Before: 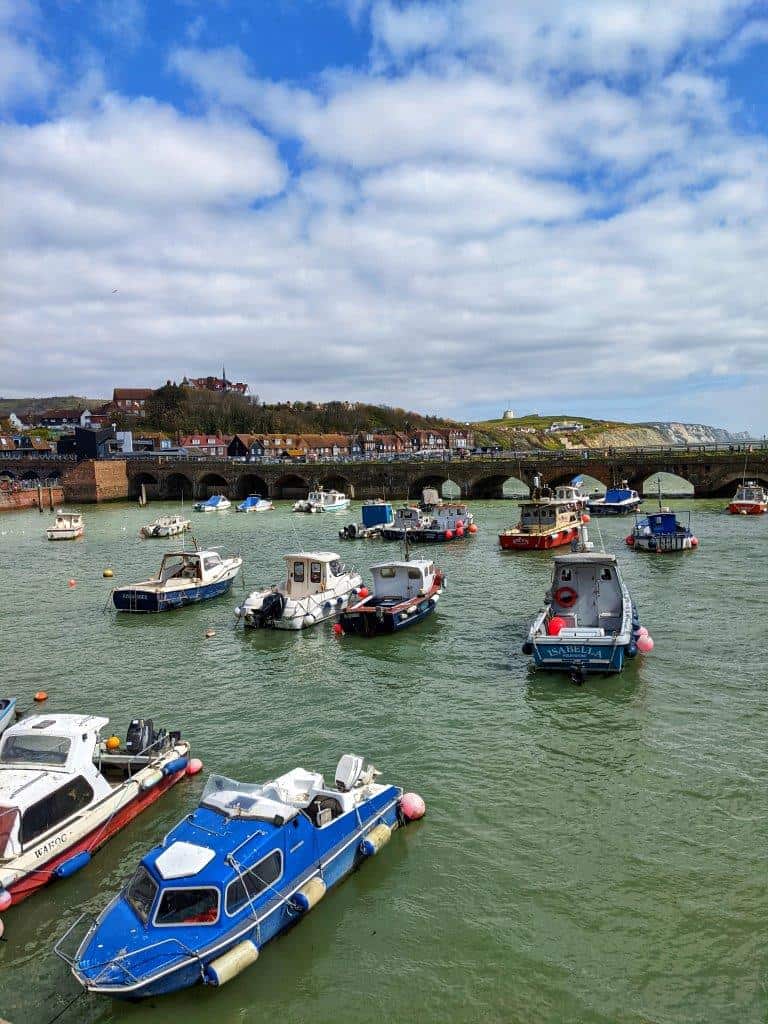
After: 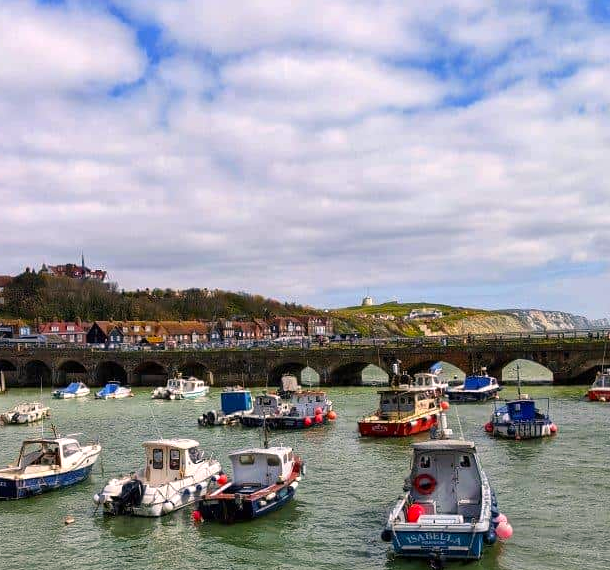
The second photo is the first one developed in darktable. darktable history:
color balance rgb: linear chroma grading › global chroma 3.45%, perceptual saturation grading › global saturation 11.24%, perceptual brilliance grading › global brilliance 3.04%, global vibrance 2.8%
color correction: highlights a* 7.34, highlights b* 4.37
crop: left 18.38%, top 11.092%, right 2.134%, bottom 33.217%
